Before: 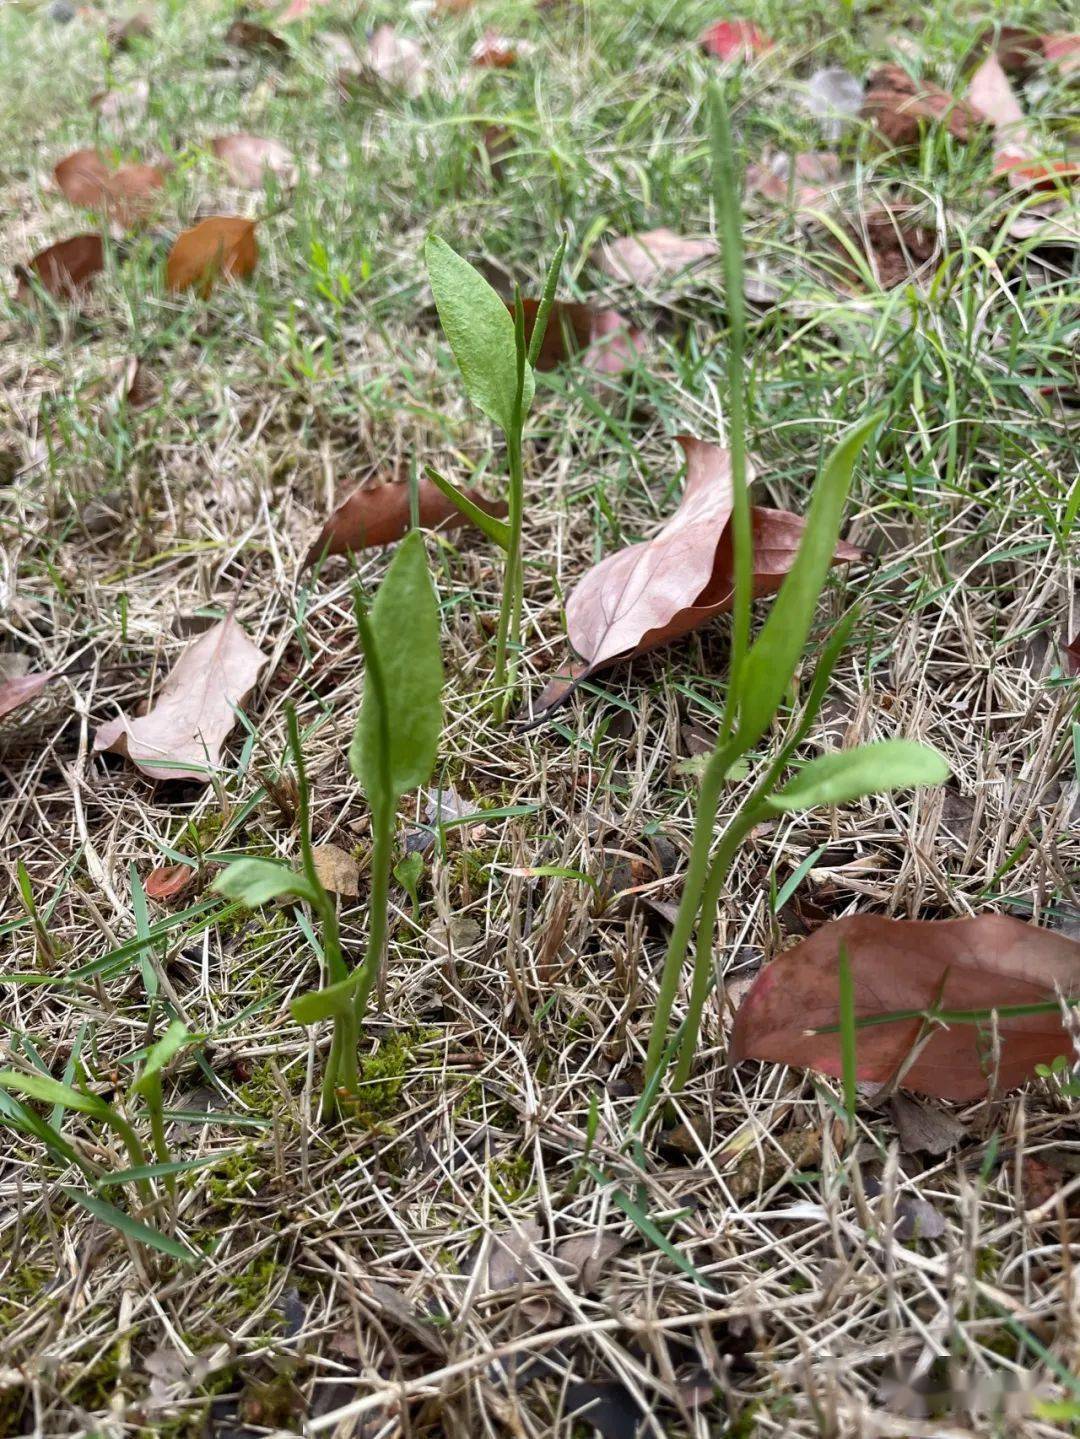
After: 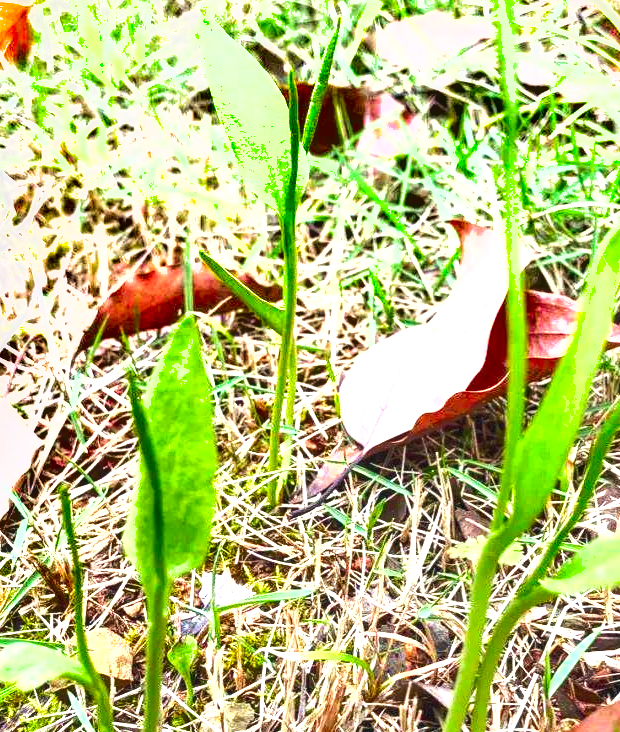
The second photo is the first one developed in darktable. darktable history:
shadows and highlights: soften with gaussian
crop: left 21.002%, top 15.071%, right 21.563%, bottom 34.009%
local contrast: on, module defaults
contrast brightness saturation: contrast 0.067, brightness 0.177, saturation 0.396
exposure: black level correction 0, exposure 1.967 EV, compensate highlight preservation false
